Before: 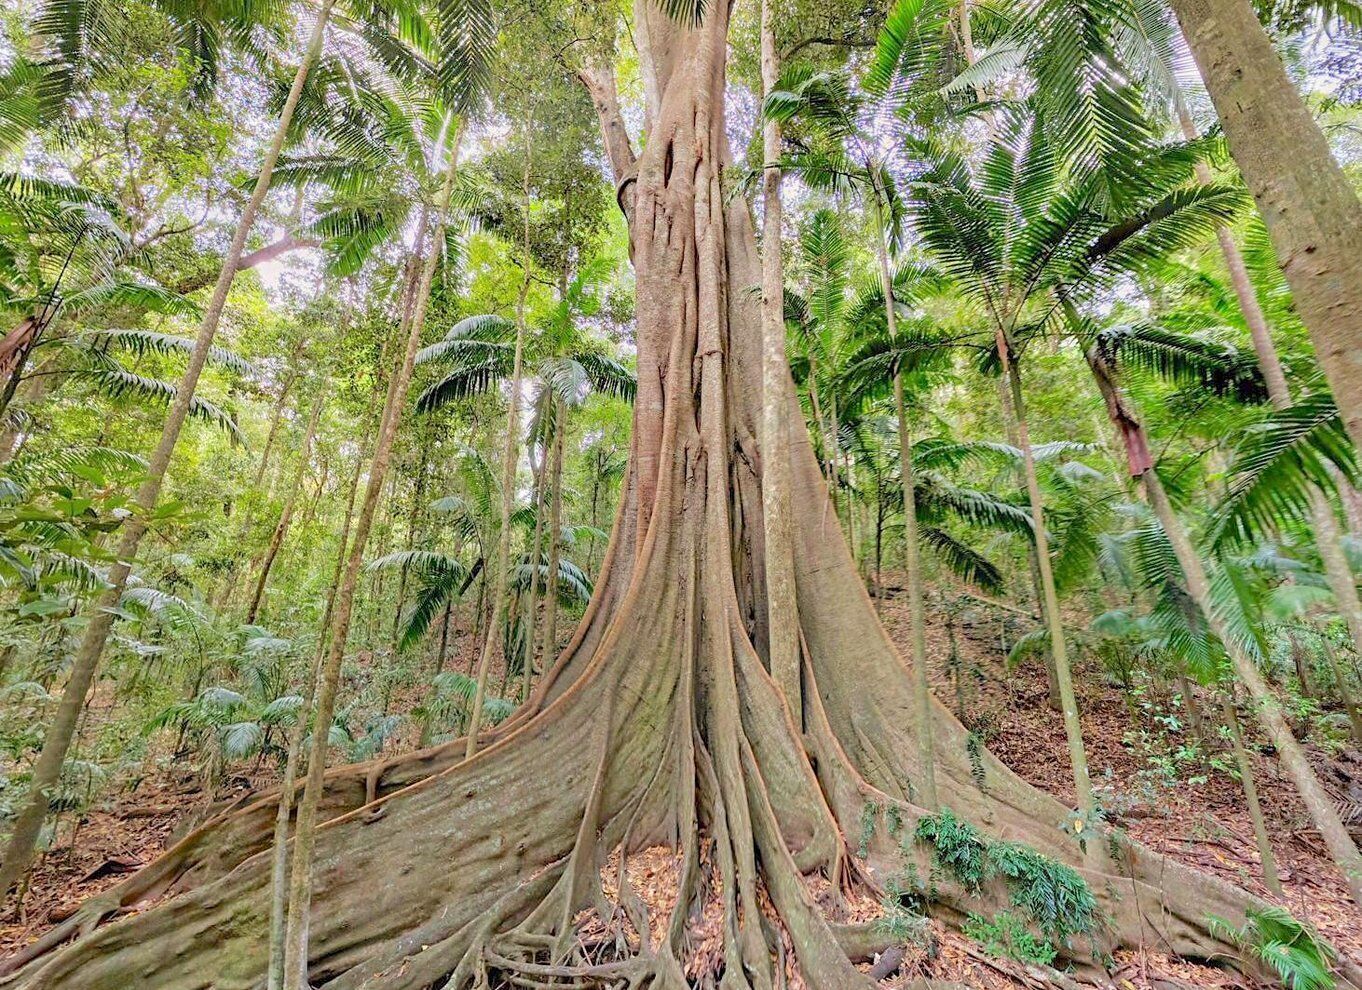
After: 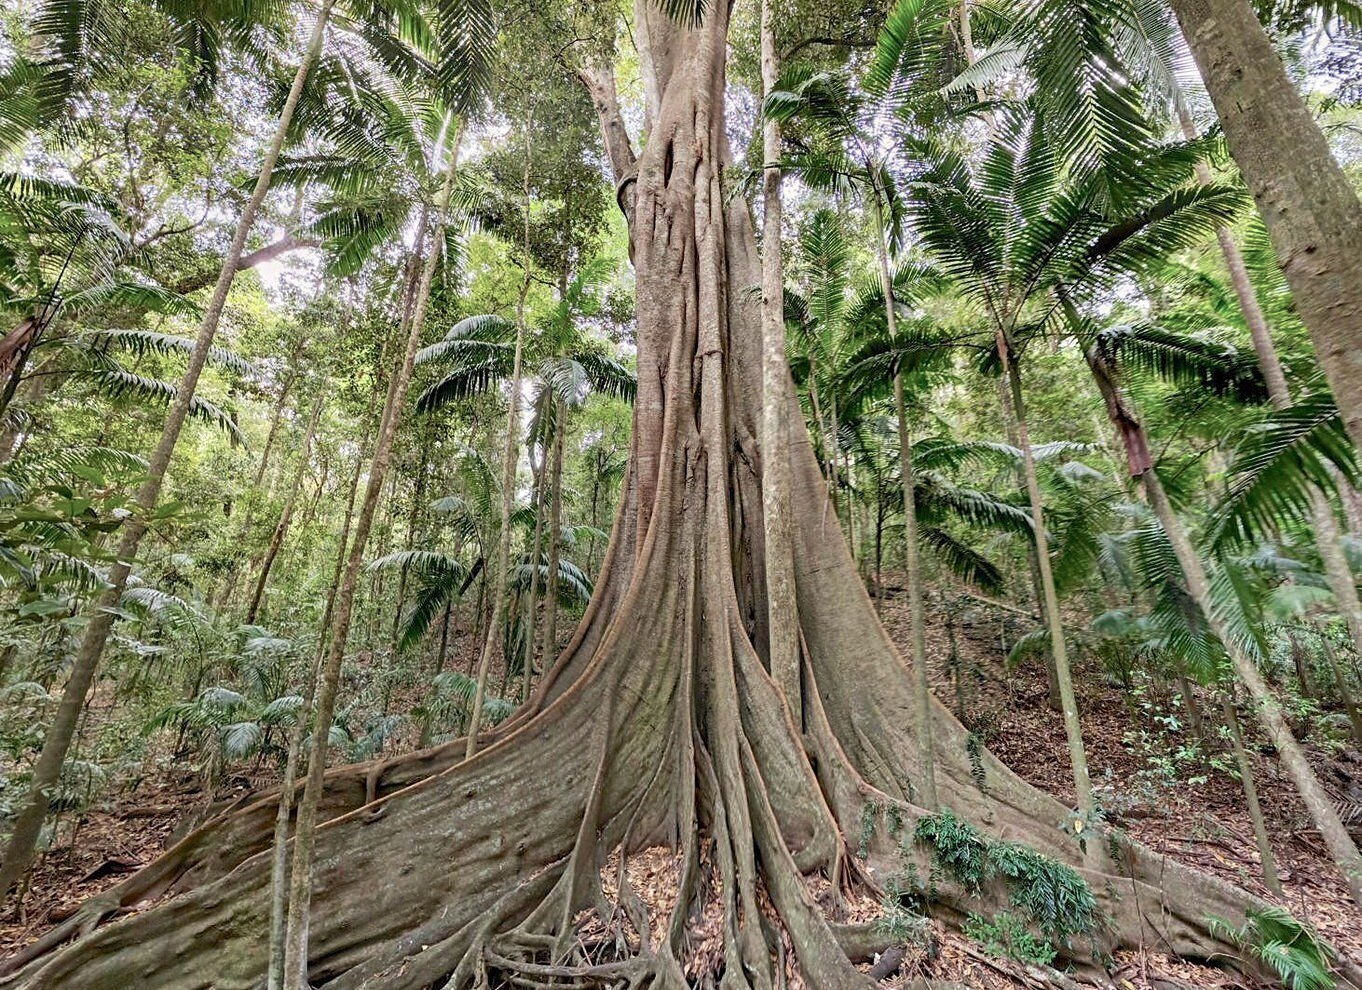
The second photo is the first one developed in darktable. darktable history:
contrast brightness saturation: saturation -0.05
tone equalizer: on, module defaults
color balance rgb: perceptual saturation grading › highlights -31.88%, perceptual saturation grading › mid-tones 5.8%, perceptual saturation grading › shadows 18.12%, perceptual brilliance grading › highlights 3.62%, perceptual brilliance grading › mid-tones -18.12%, perceptual brilliance grading › shadows -41.3%
